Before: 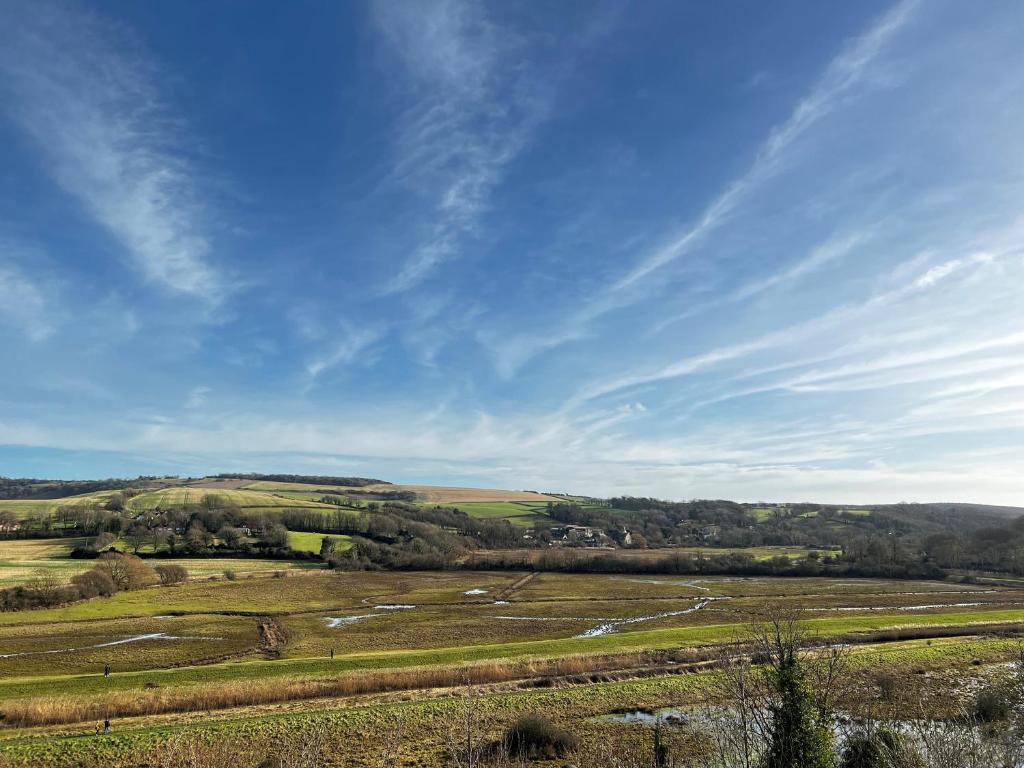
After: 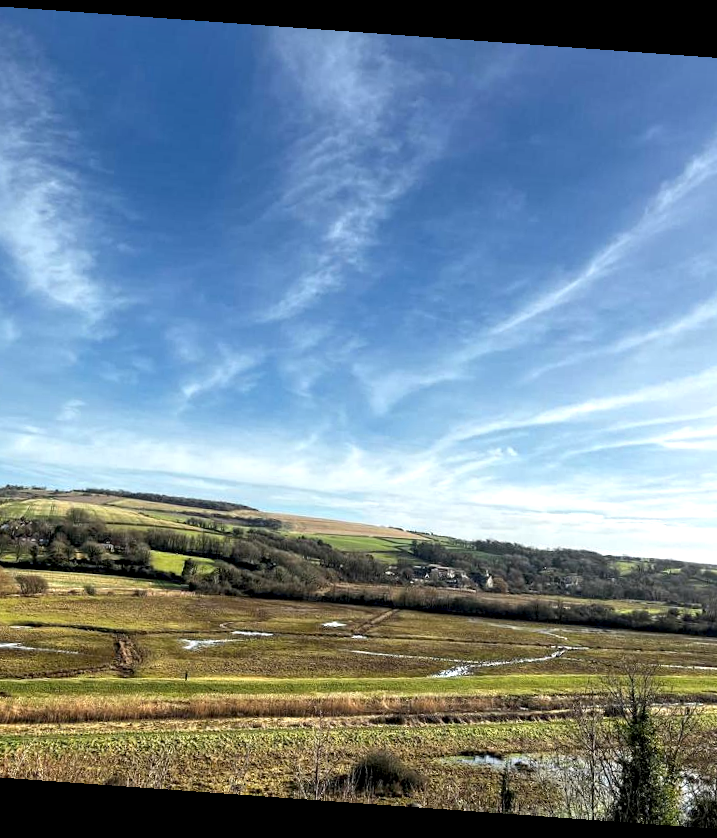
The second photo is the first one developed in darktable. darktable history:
exposure: exposure 0.376 EV, compensate highlight preservation false
crop and rotate: left 14.292%, right 19.041%
local contrast: detail 135%, midtone range 0.75
rotate and perspective: rotation 4.1°, automatic cropping off
